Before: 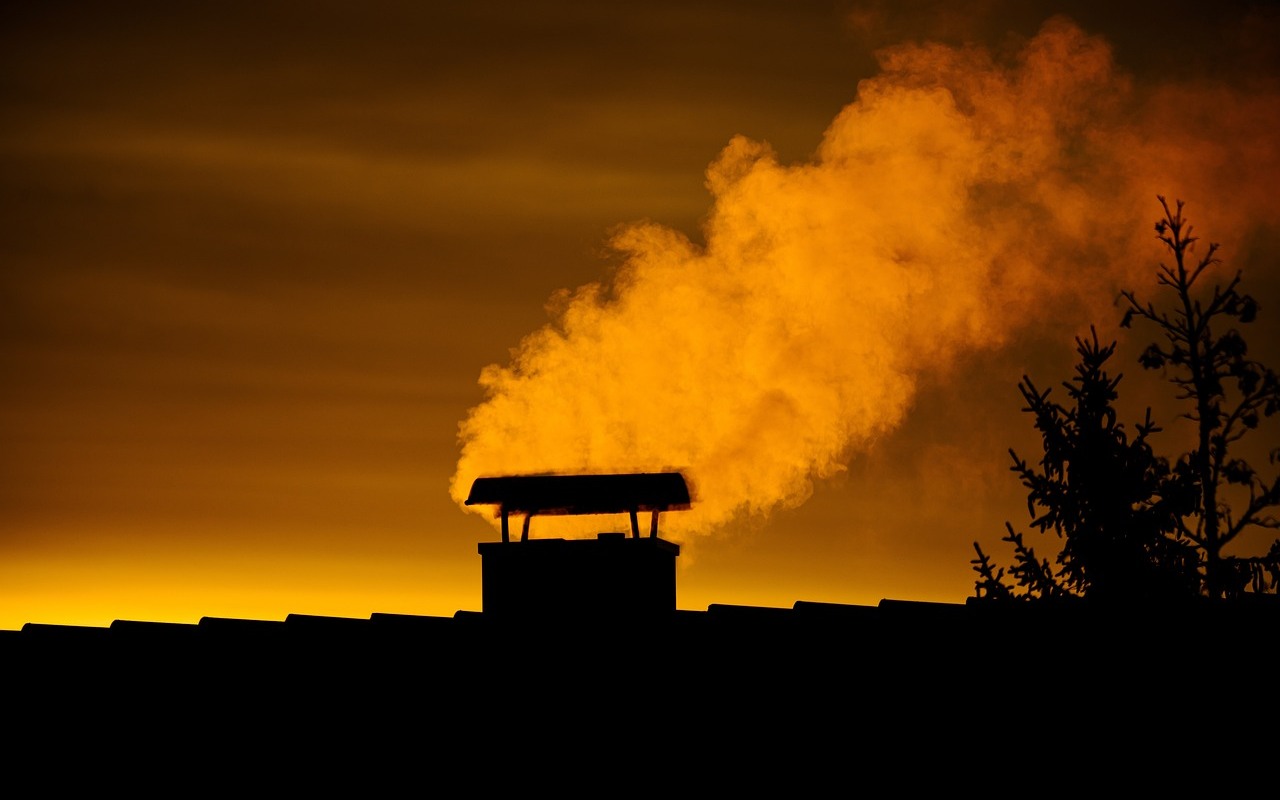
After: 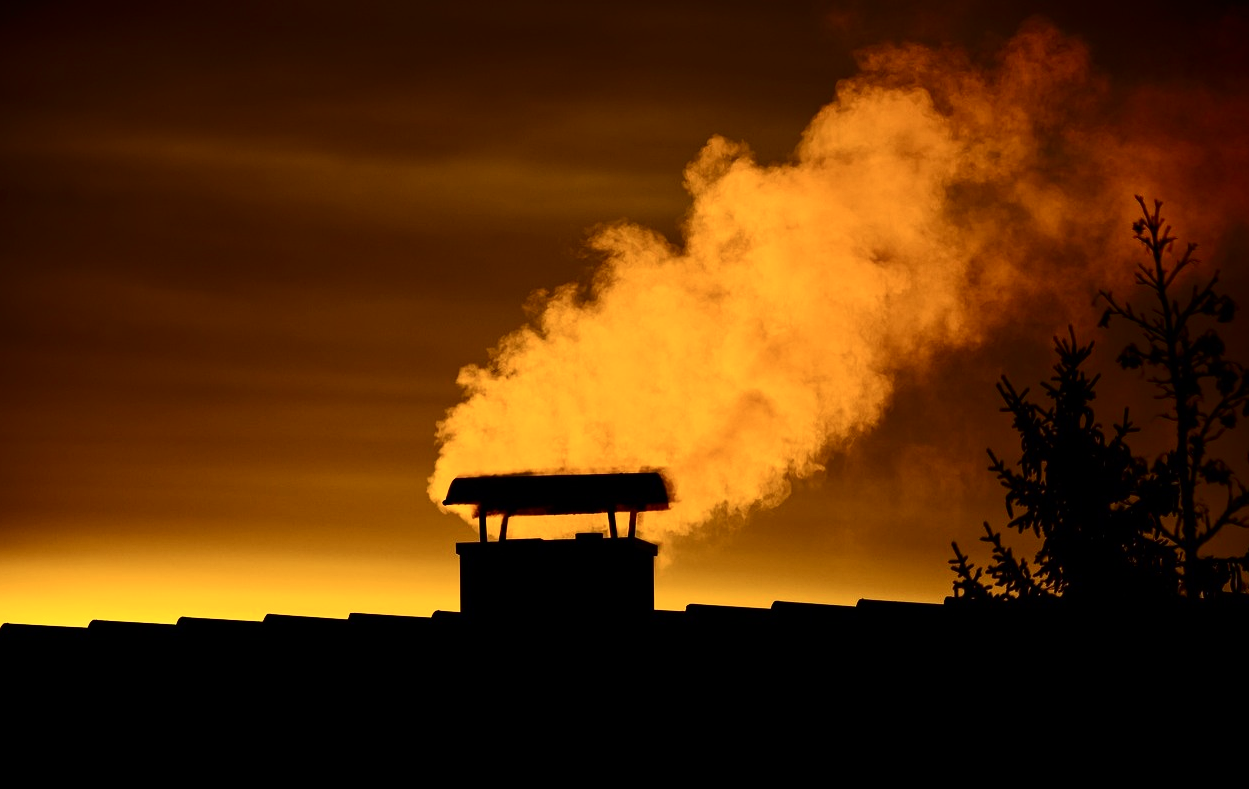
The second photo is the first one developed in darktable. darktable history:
contrast brightness saturation: contrast 0.28
crop and rotate: left 1.774%, right 0.633%, bottom 1.28%
